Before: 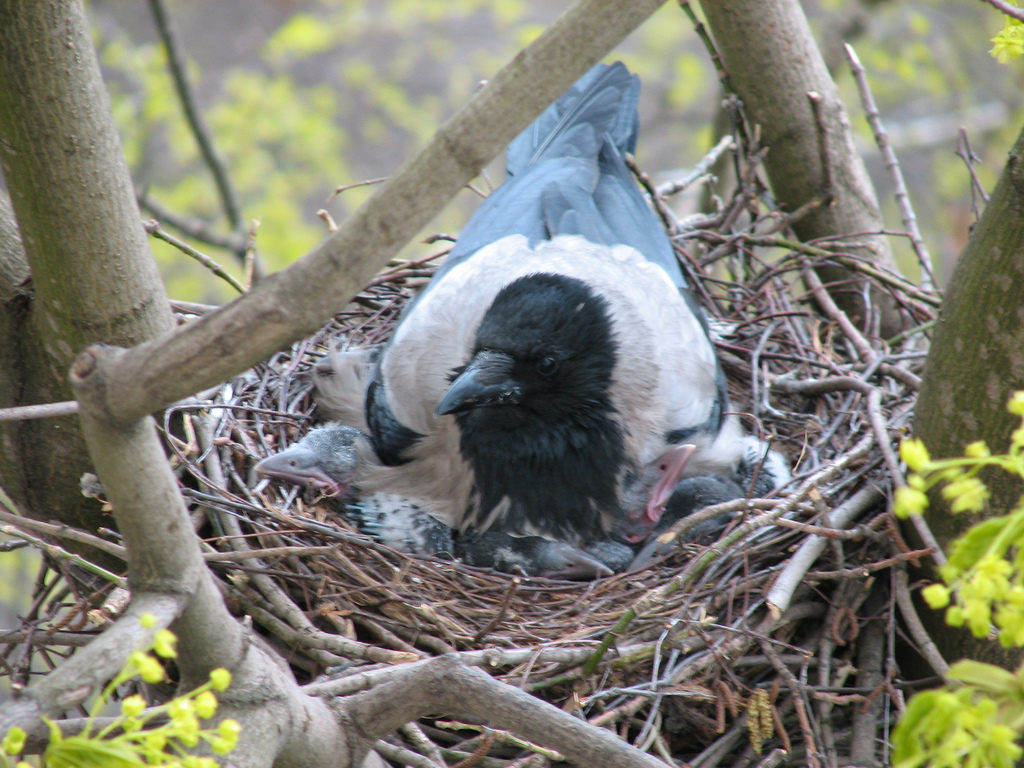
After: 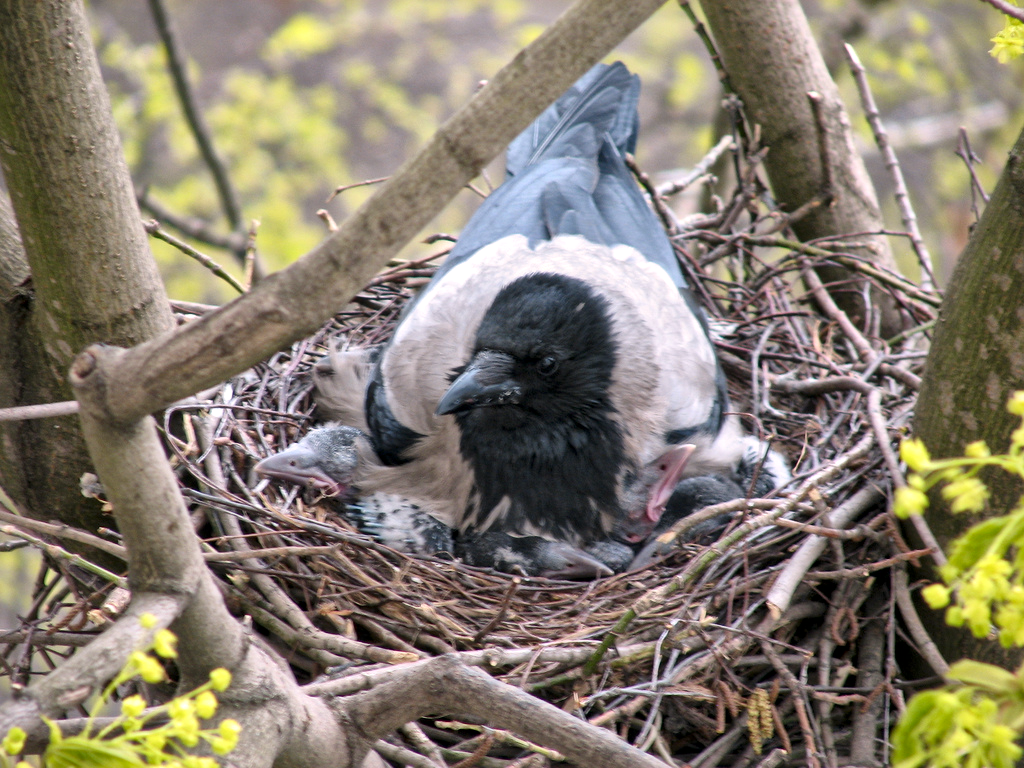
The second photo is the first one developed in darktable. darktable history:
color correction: highlights a* 5.81, highlights b* 4.84
local contrast: mode bilateral grid, contrast 20, coarseness 19, detail 163%, midtone range 0.2
